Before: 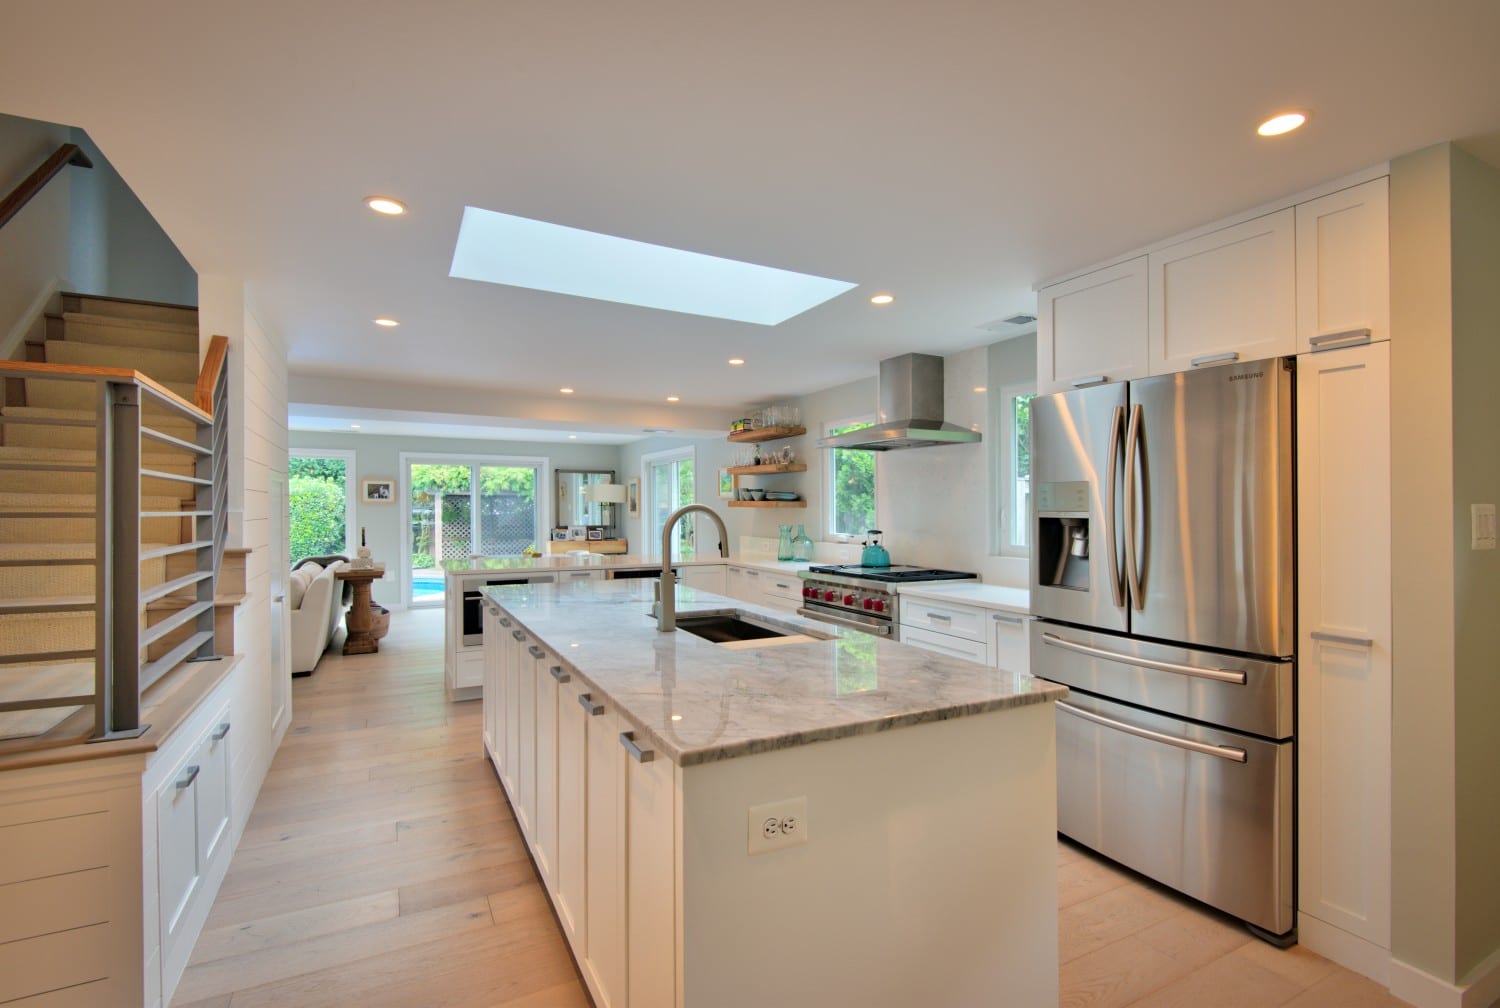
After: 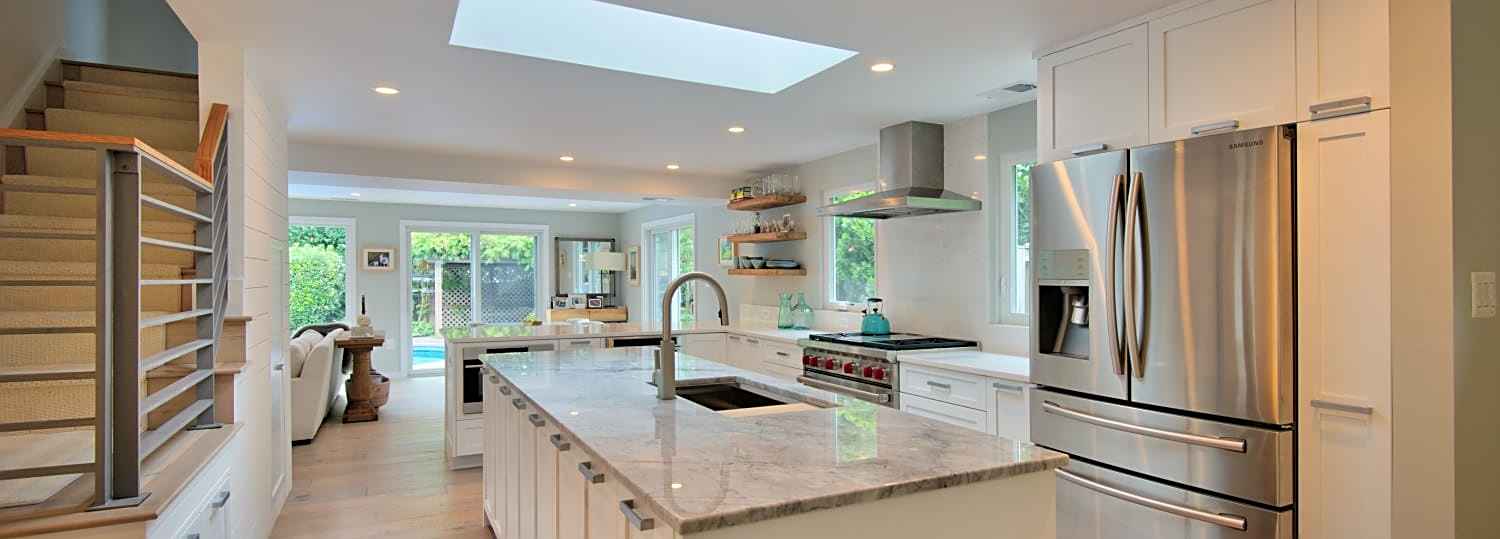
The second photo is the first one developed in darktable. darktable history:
crop and rotate: top 23.043%, bottom 23.437%
sharpen: on, module defaults
